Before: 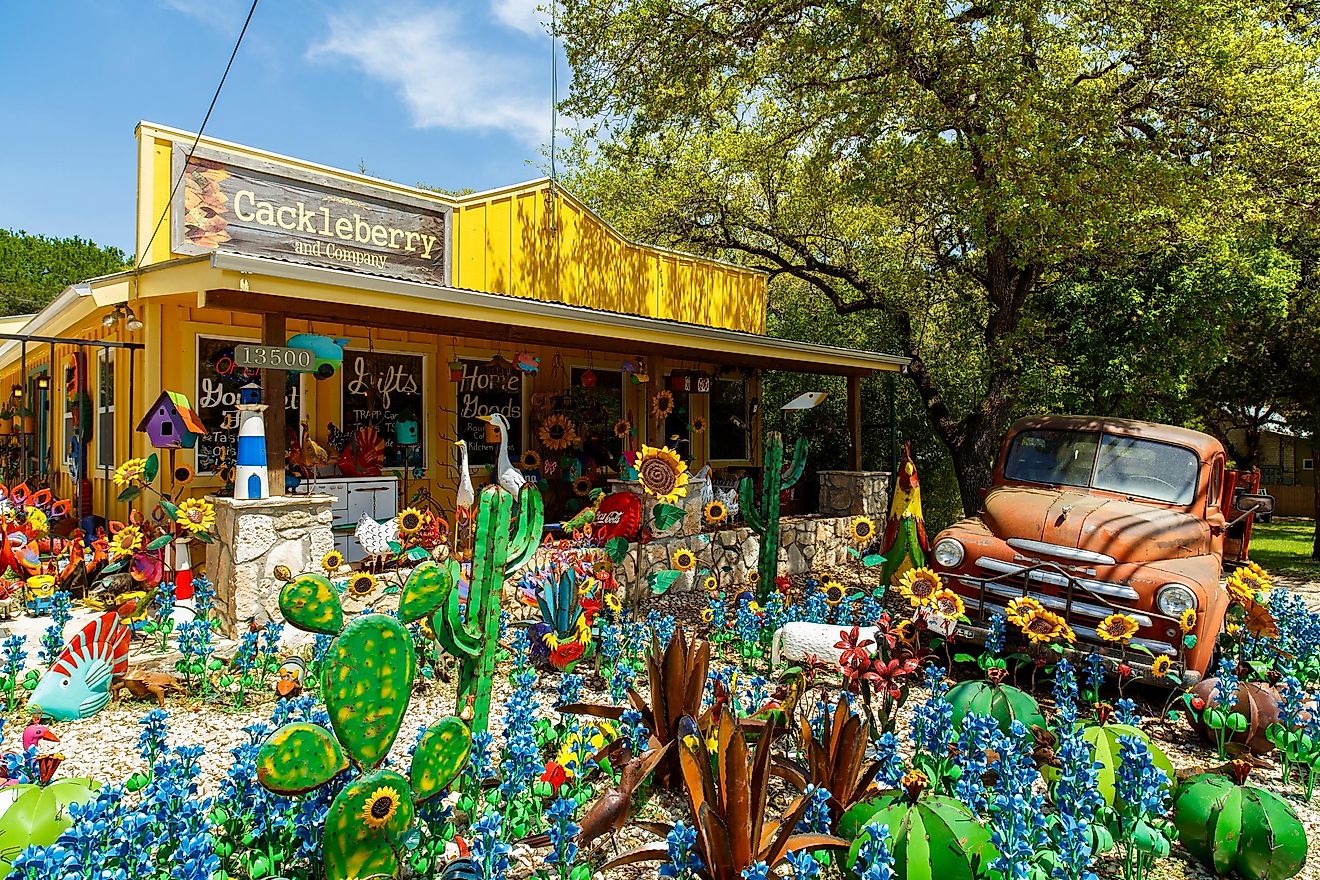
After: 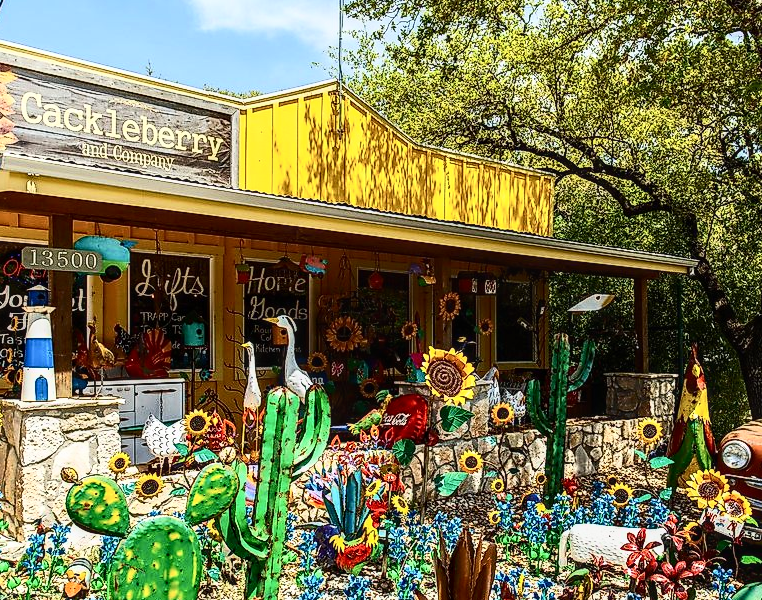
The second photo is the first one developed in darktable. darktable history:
contrast brightness saturation: contrast 0.39, brightness 0.1
local contrast: detail 130%
crop: left 16.202%, top 11.208%, right 26.045%, bottom 20.557%
